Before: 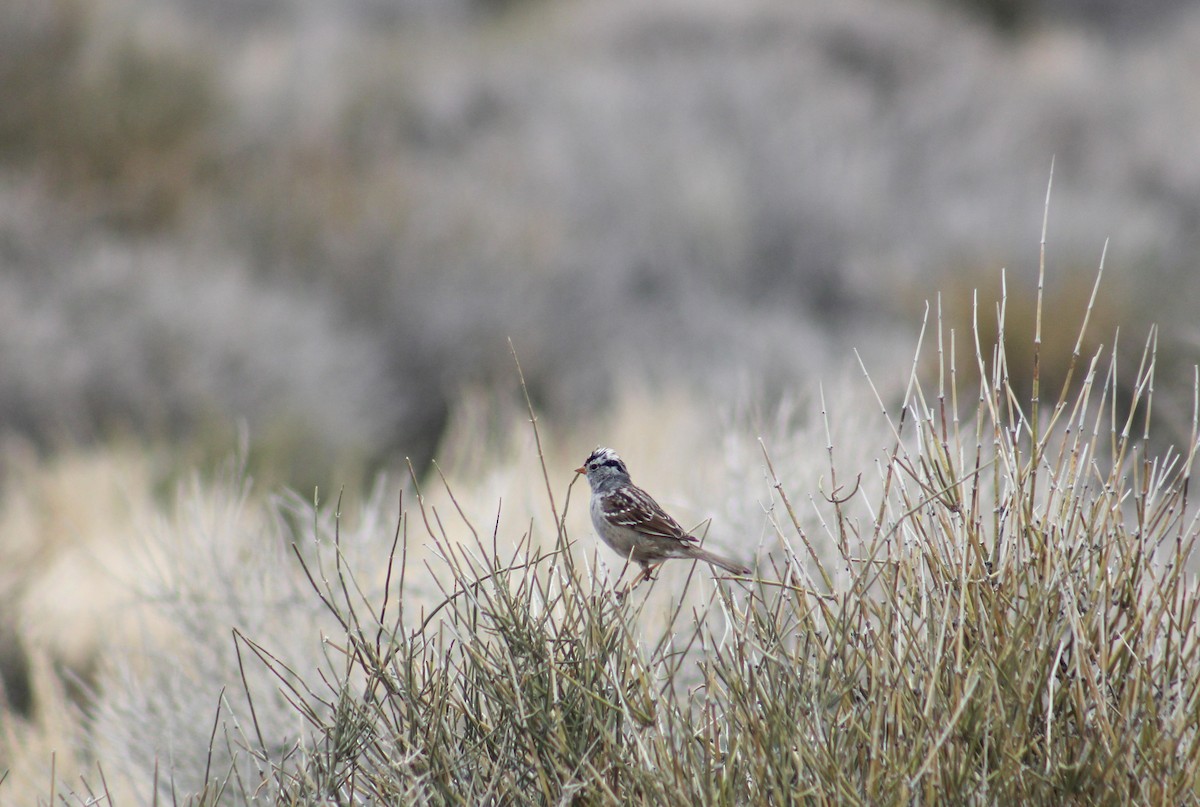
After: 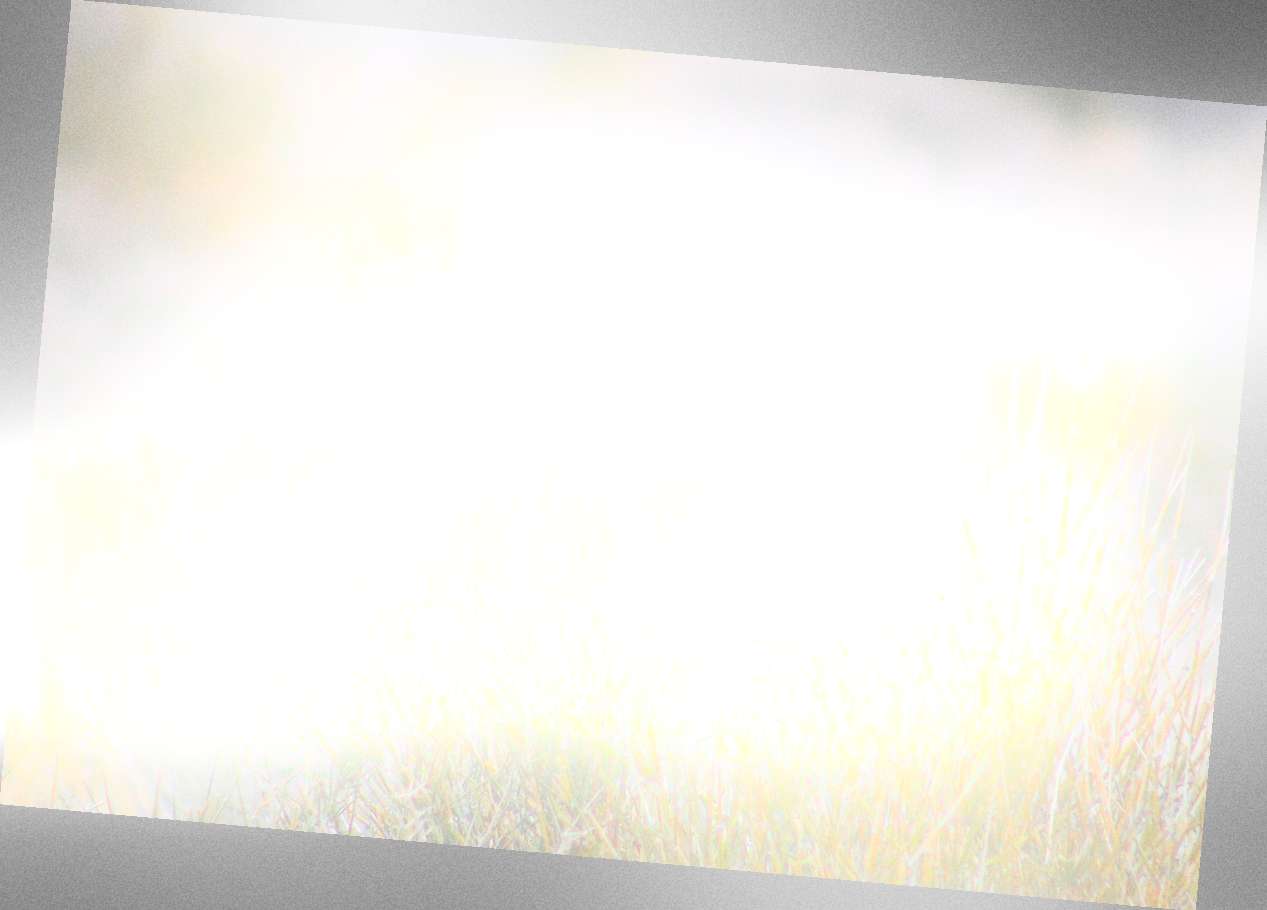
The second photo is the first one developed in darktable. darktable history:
rotate and perspective: rotation 5.12°, automatic cropping off
grain: coarseness 22.88 ISO
bloom: size 25%, threshold 5%, strength 90%
